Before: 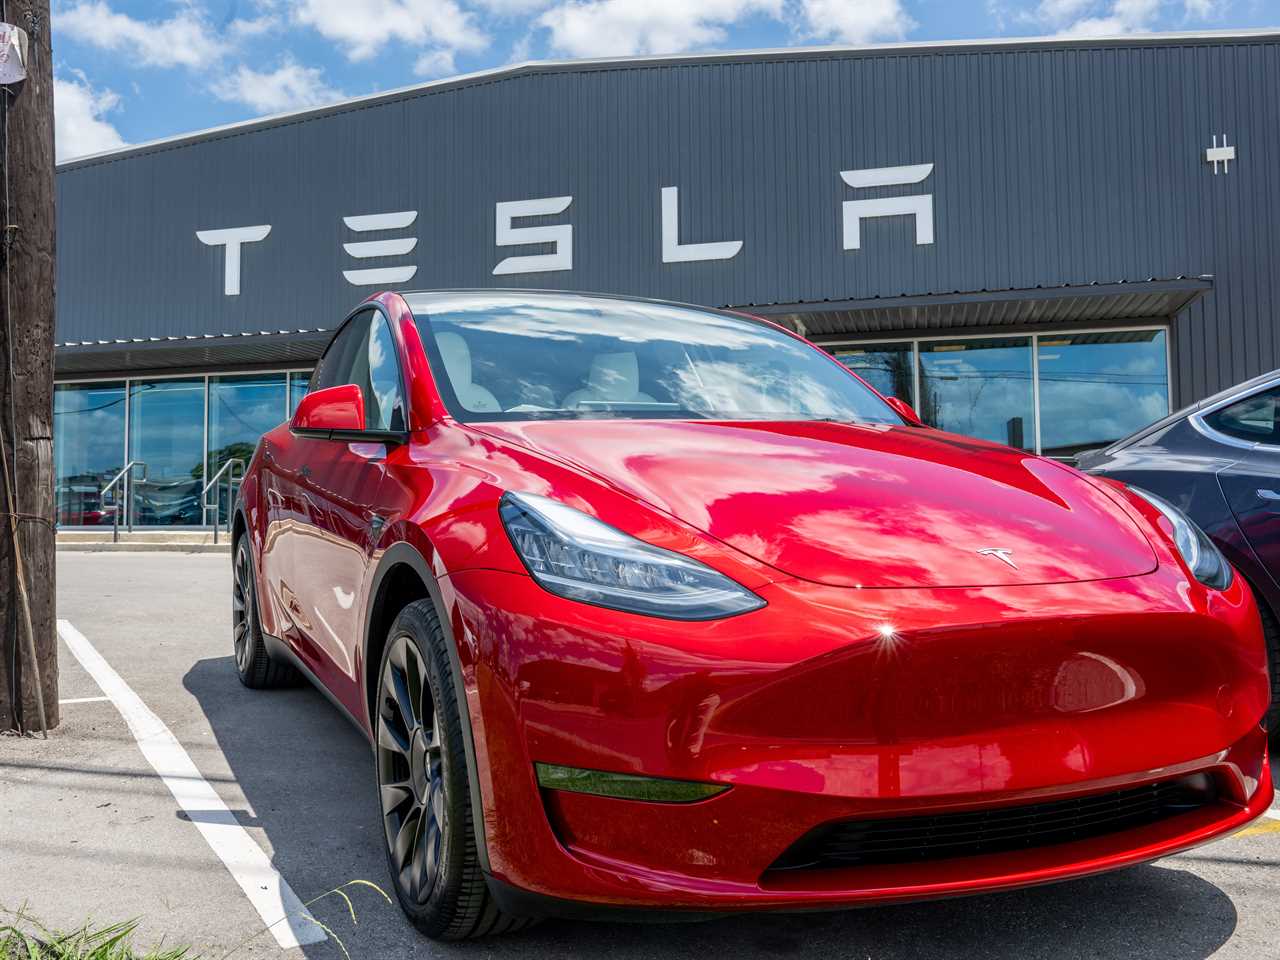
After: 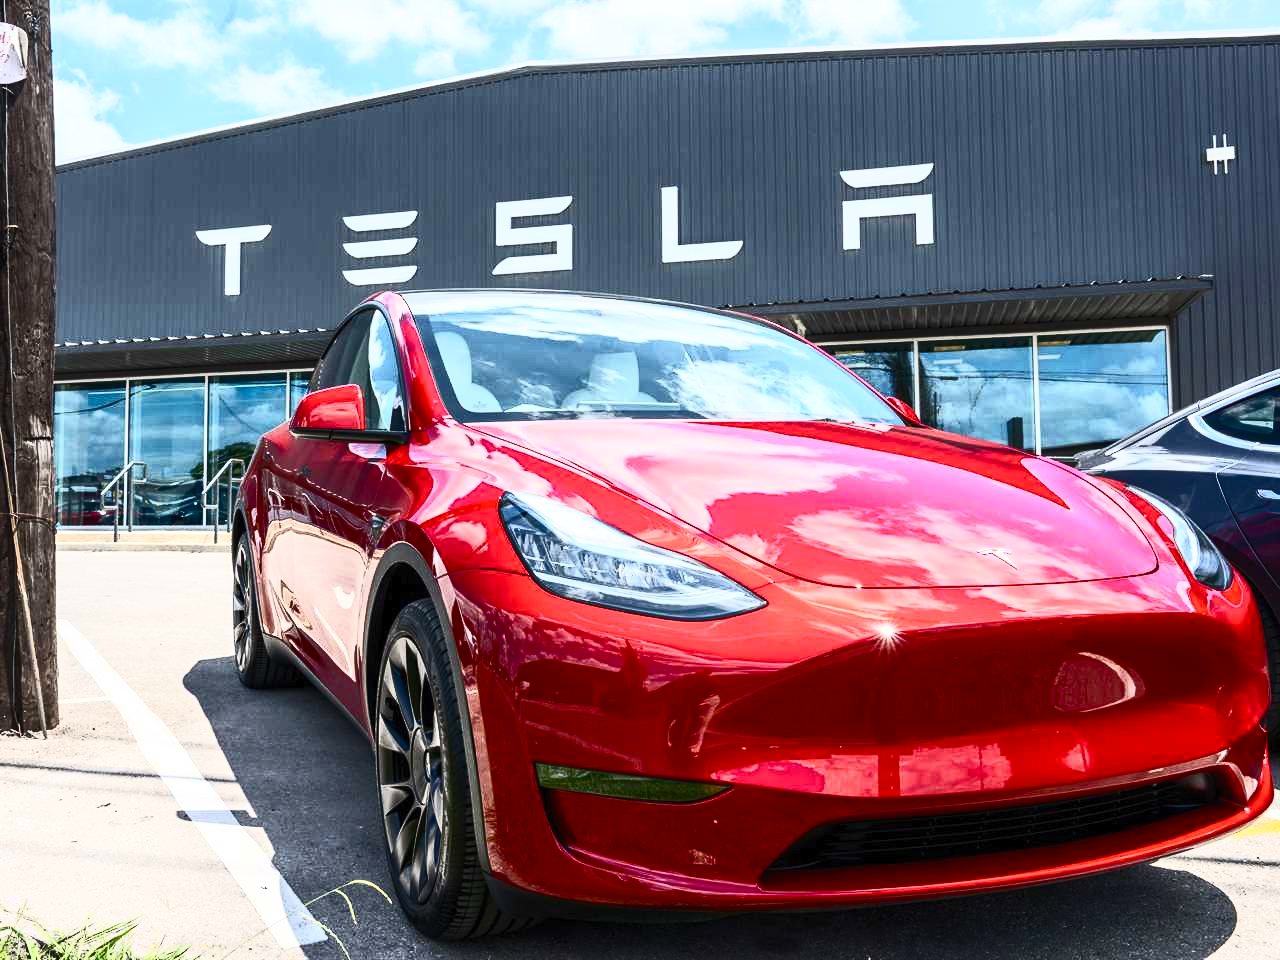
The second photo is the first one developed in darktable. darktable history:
contrast brightness saturation: contrast 0.635, brightness 0.36, saturation 0.14
